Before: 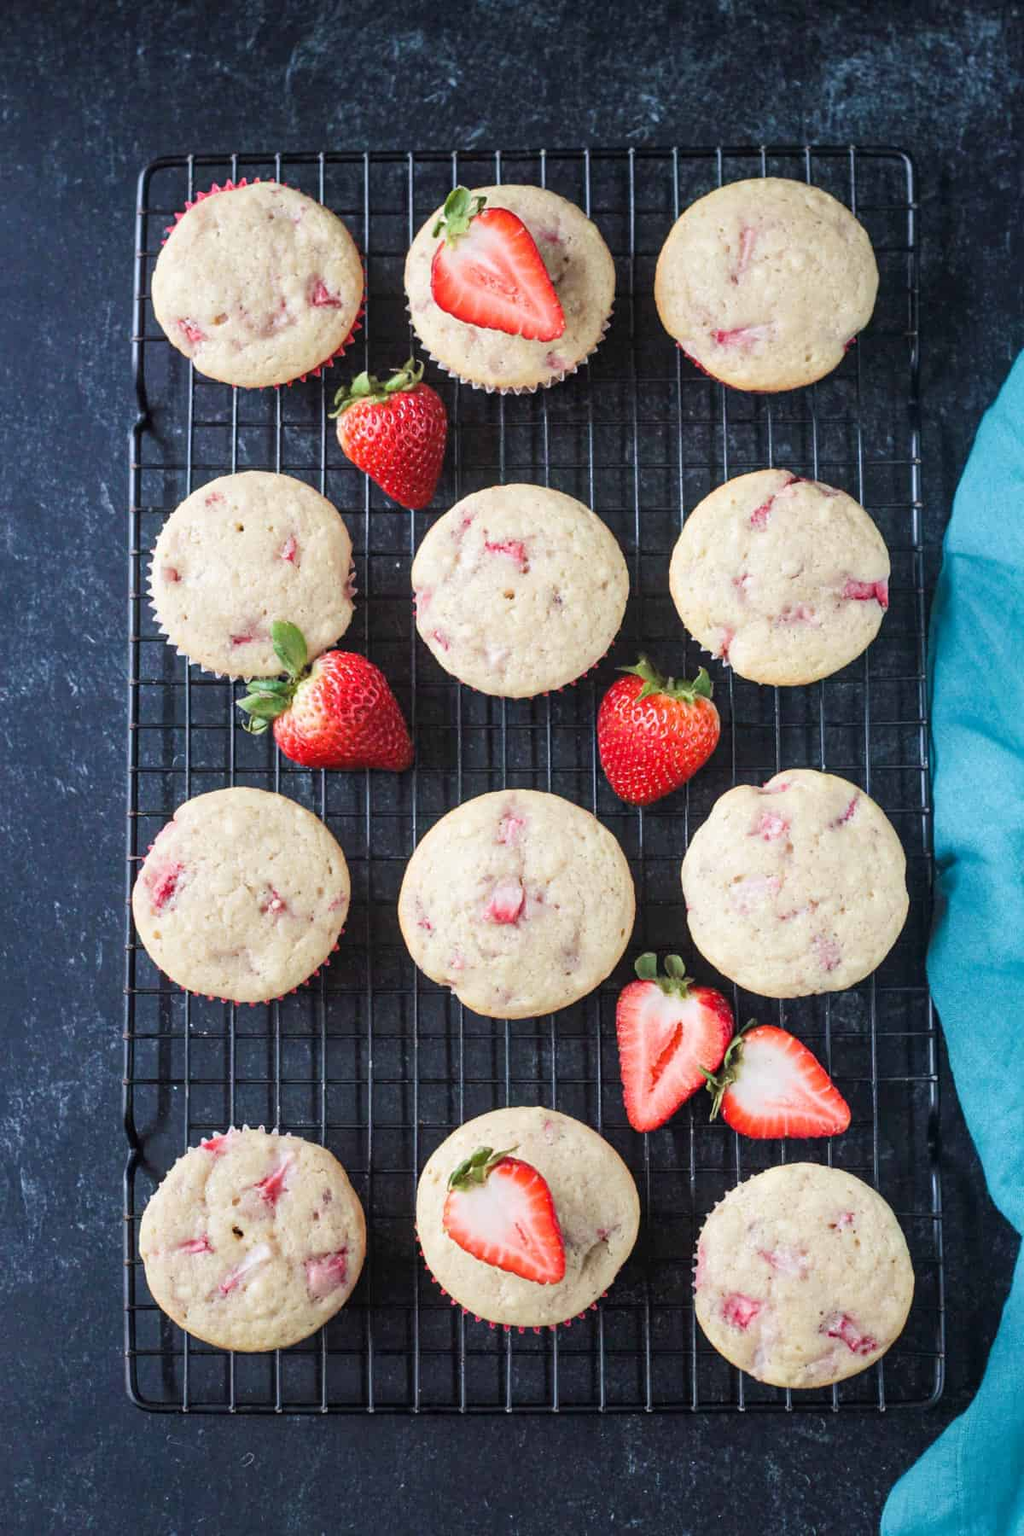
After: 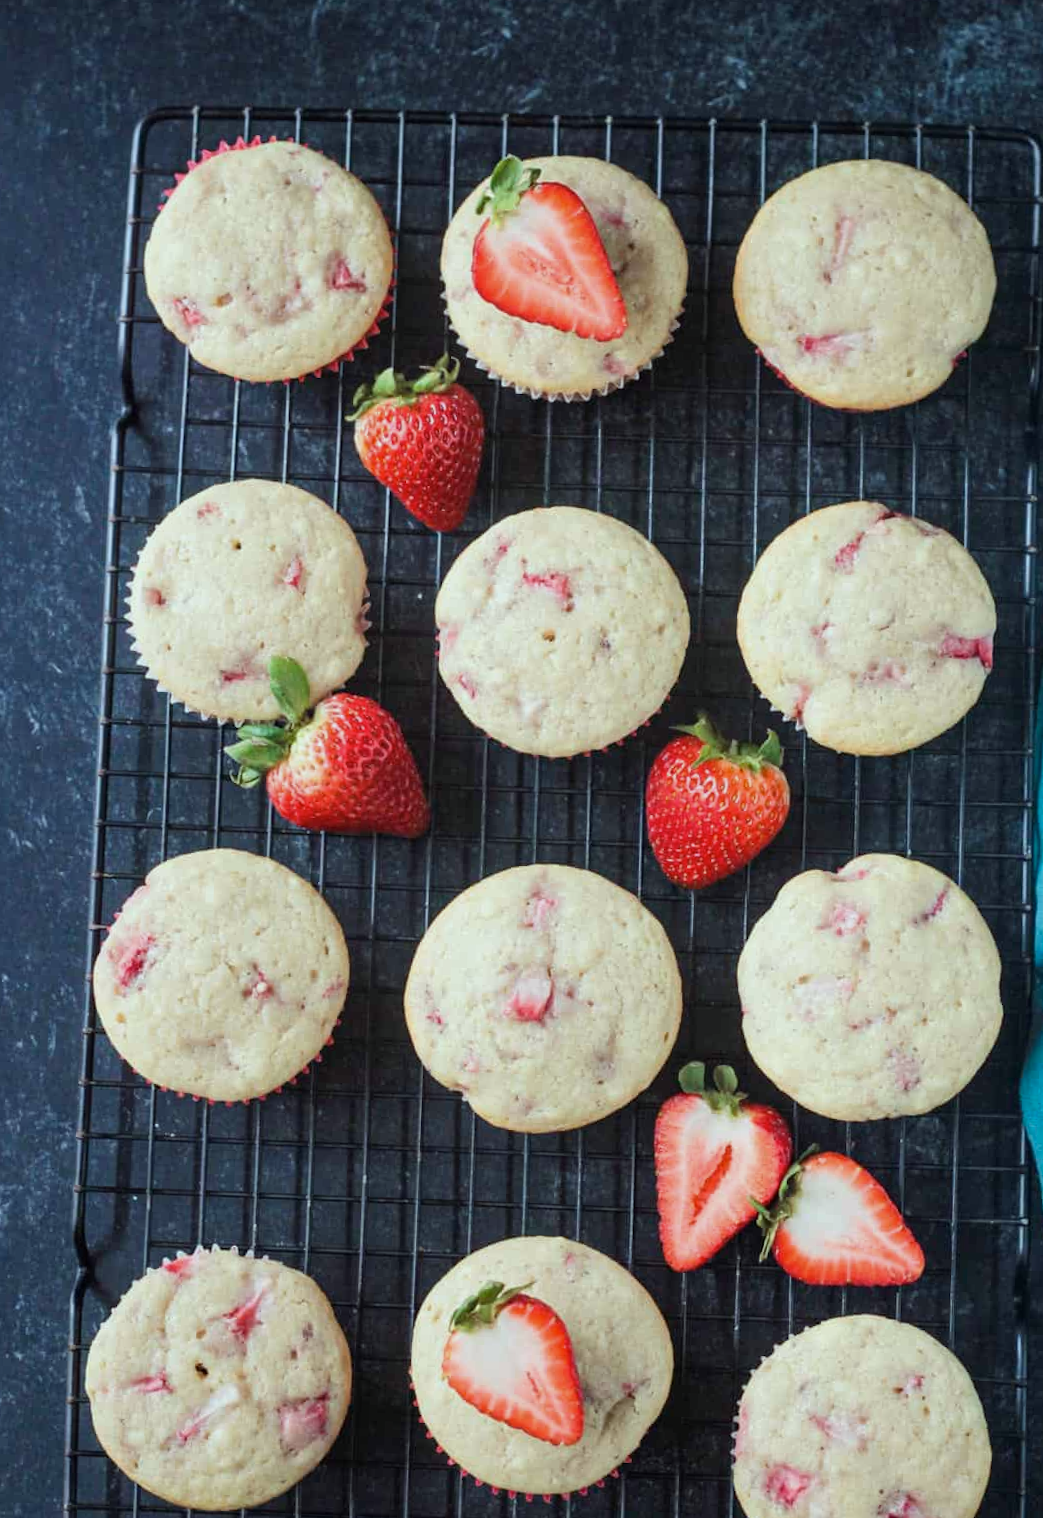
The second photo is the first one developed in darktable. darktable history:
color correction: highlights a* -6.69, highlights b* 0.49
crop and rotate: left 7.196%, top 4.574%, right 10.605%, bottom 13.178%
exposure: exposure -0.177 EV, compensate highlight preservation false
rotate and perspective: rotation 2.27°, automatic cropping off
